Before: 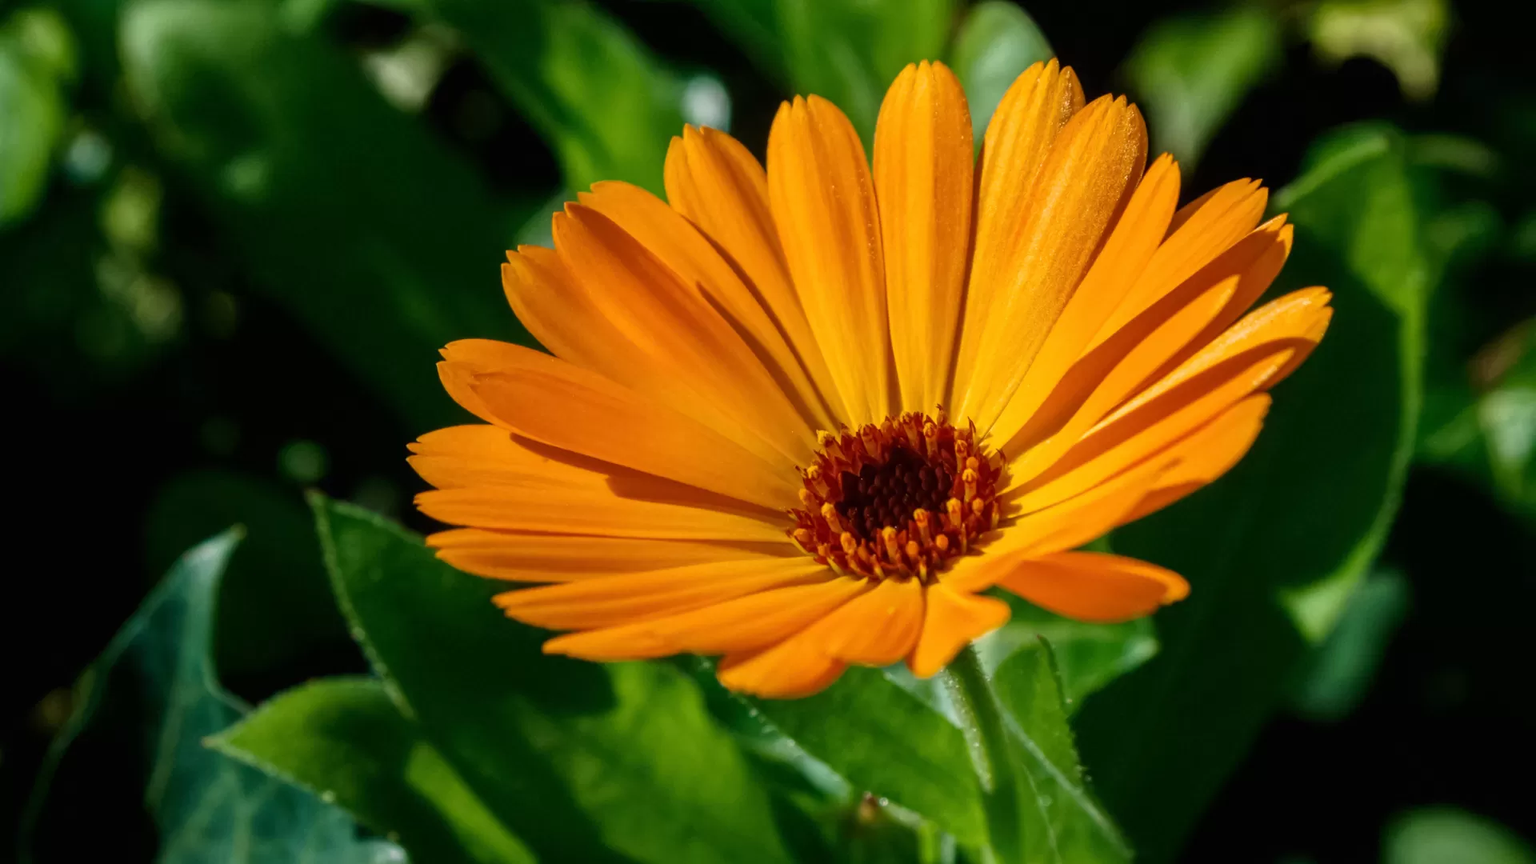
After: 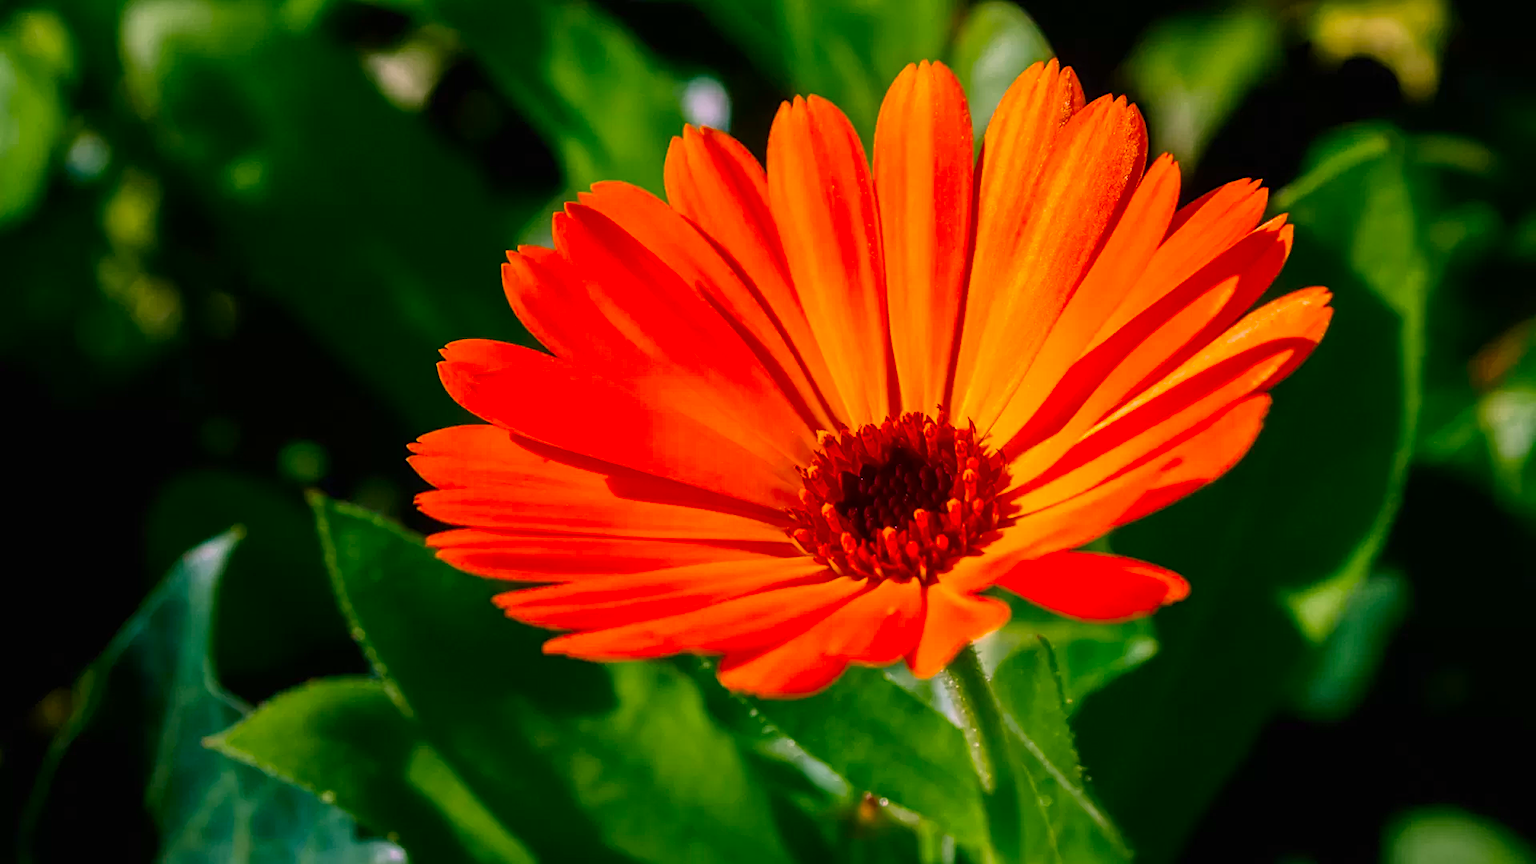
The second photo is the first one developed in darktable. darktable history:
sharpen: on, module defaults
color correction: highlights a* 19.5, highlights b* -11.53, saturation 1.69
